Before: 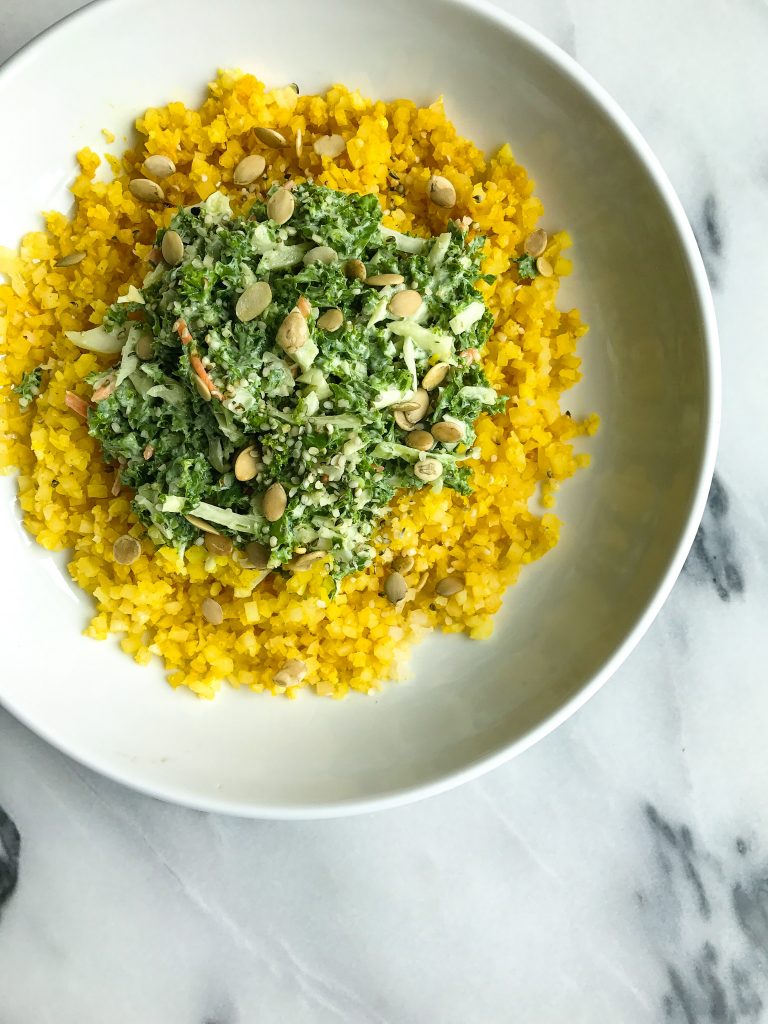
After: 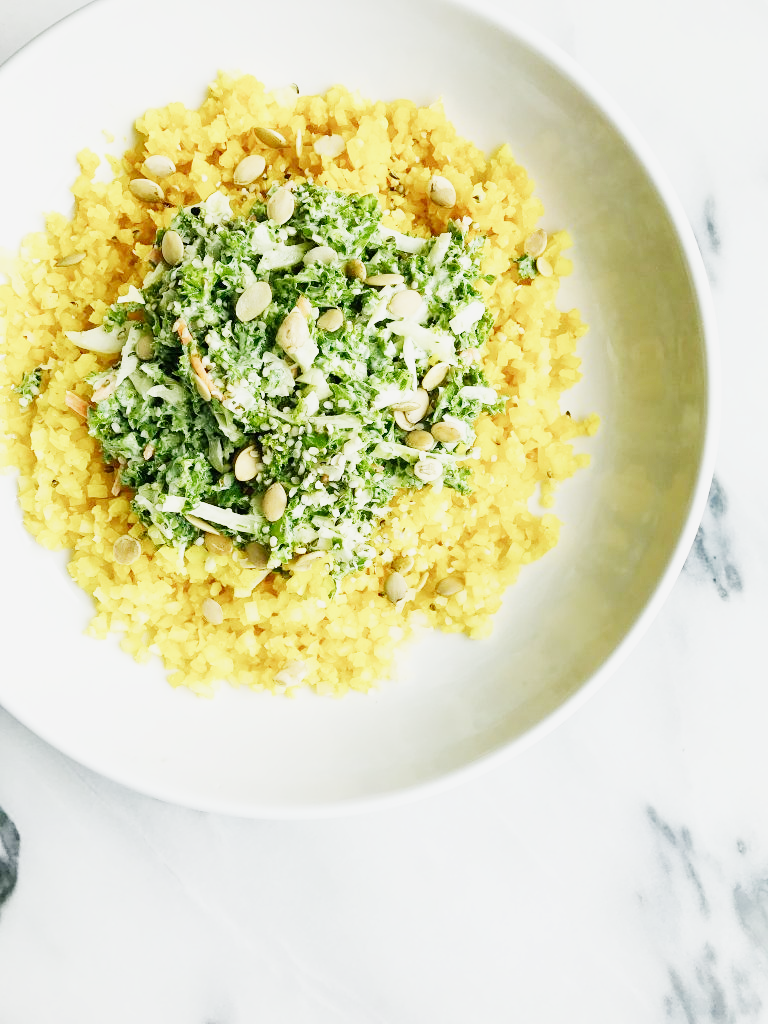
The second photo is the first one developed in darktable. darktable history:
sigmoid: skew -0.2, preserve hue 0%, red attenuation 0.1, red rotation 0.035, green attenuation 0.1, green rotation -0.017, blue attenuation 0.15, blue rotation -0.052, base primaries Rec2020
exposure: black level correction 0, exposure 1.675 EV, compensate exposure bias true, compensate highlight preservation false
